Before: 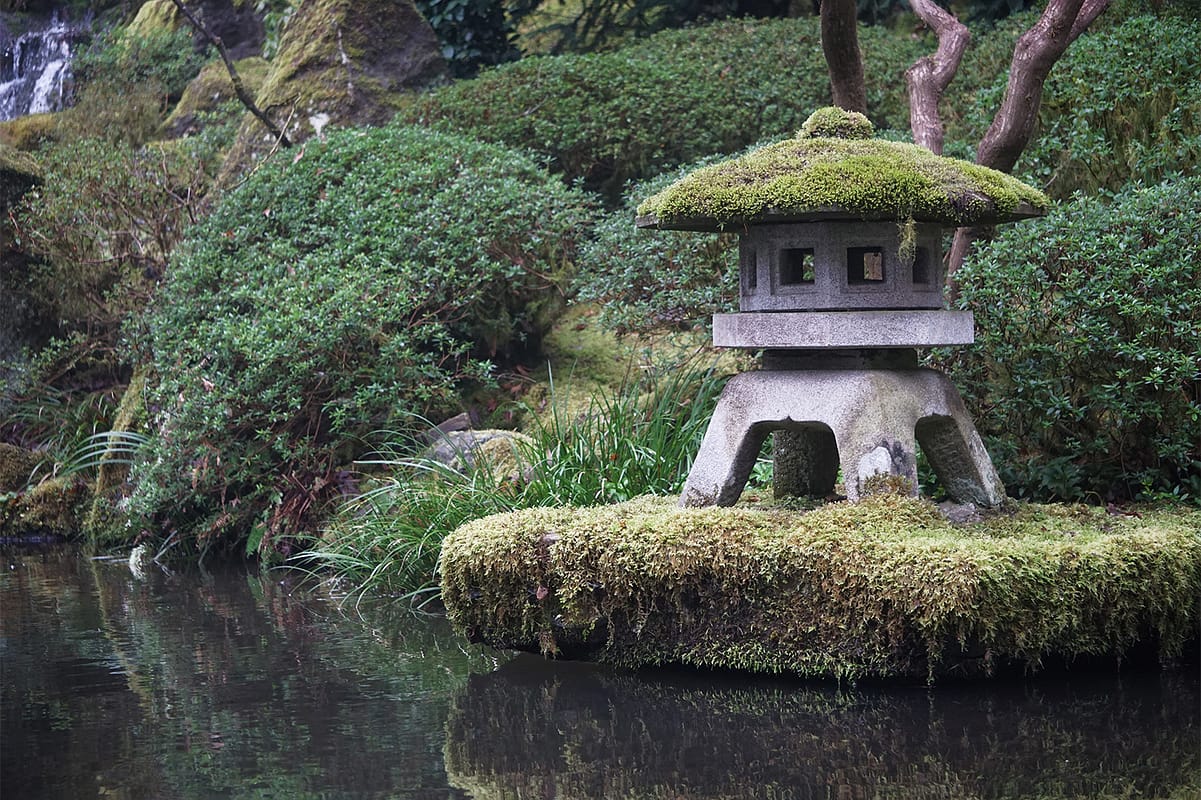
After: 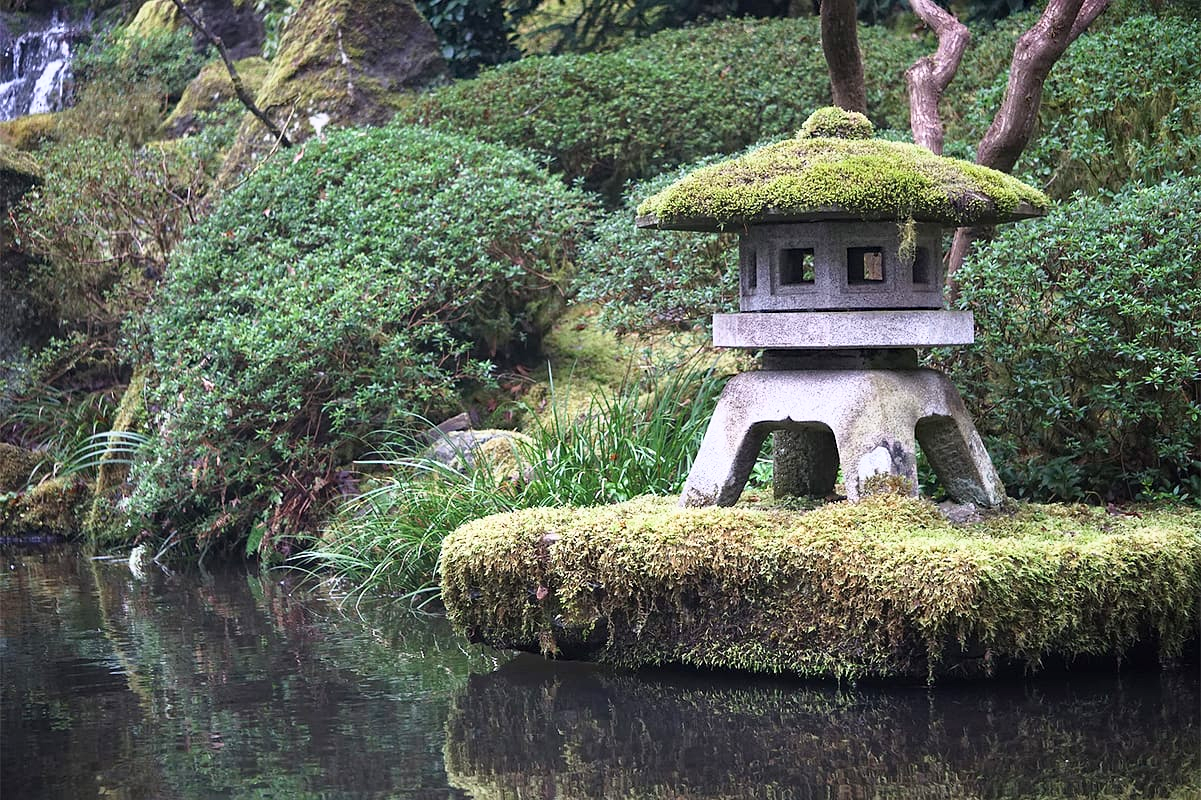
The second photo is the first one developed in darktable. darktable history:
base curve: curves: ch0 [(0, 0) (0.557, 0.834) (1, 1)]
haze removal: adaptive false
